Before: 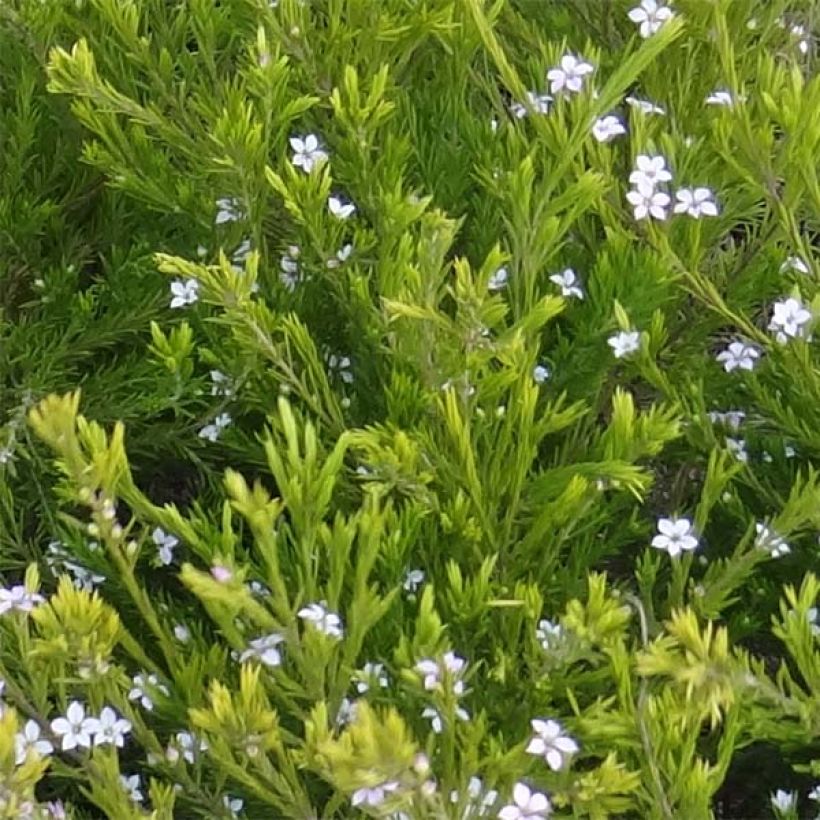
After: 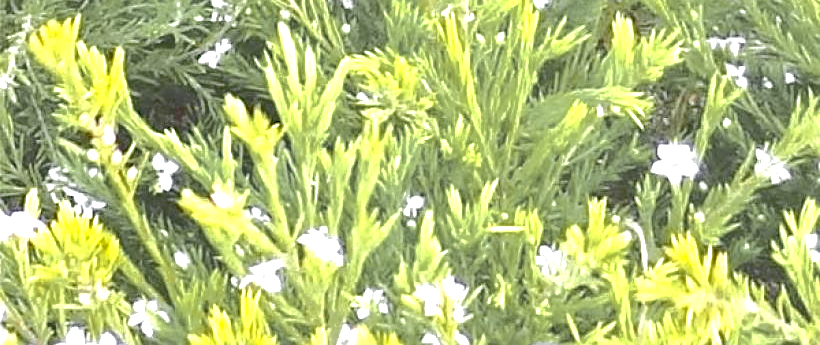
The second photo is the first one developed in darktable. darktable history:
exposure: black level correction 0, exposure 1.459 EV, compensate highlight preservation false
color correction: highlights b* -0.021, saturation 0.98
sharpen: amount 0.211
tone curve: curves: ch0 [(0, 0) (0.003, 0.217) (0.011, 0.217) (0.025, 0.229) (0.044, 0.243) (0.069, 0.253) (0.1, 0.265) (0.136, 0.281) (0.177, 0.305) (0.224, 0.331) (0.277, 0.369) (0.335, 0.415) (0.399, 0.472) (0.468, 0.543) (0.543, 0.609) (0.623, 0.676) (0.709, 0.734) (0.801, 0.798) (0.898, 0.849) (1, 1)], color space Lab, linked channels, preserve colors none
crop: top 45.67%, bottom 12.248%
color zones: curves: ch0 [(0.004, 0.388) (0.125, 0.392) (0.25, 0.404) (0.375, 0.5) (0.5, 0.5) (0.625, 0.5) (0.75, 0.5) (0.875, 0.5)]; ch1 [(0, 0.5) (0.125, 0.5) (0.25, 0.5) (0.375, 0.124) (0.524, 0.124) (0.645, 0.128) (0.789, 0.132) (0.914, 0.096) (0.998, 0.068)]
tone equalizer: -8 EV -0.748 EV, -7 EV -0.735 EV, -6 EV -0.605 EV, -5 EV -0.398 EV, -3 EV 0.38 EV, -2 EV 0.6 EV, -1 EV 0.686 EV, +0 EV 0.743 EV
